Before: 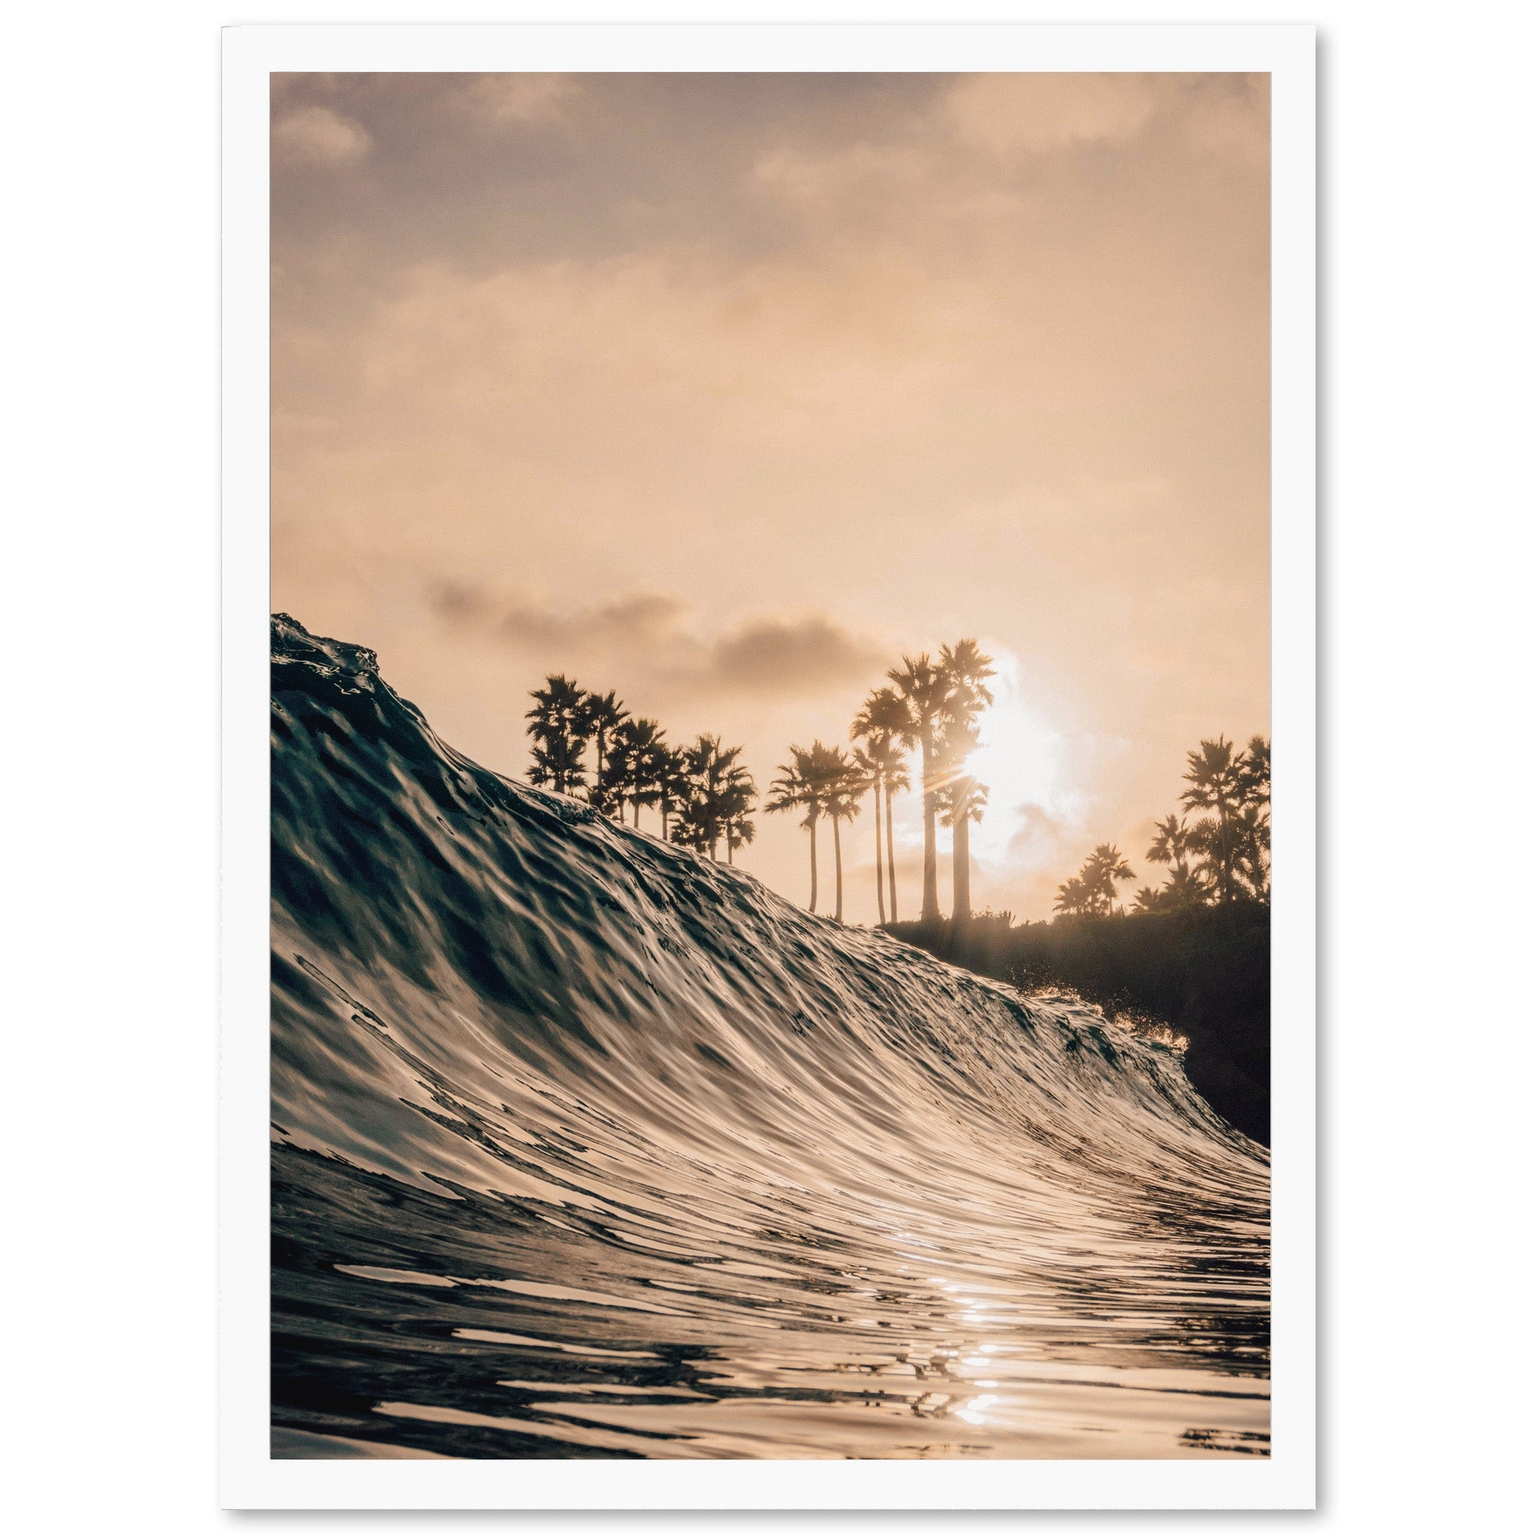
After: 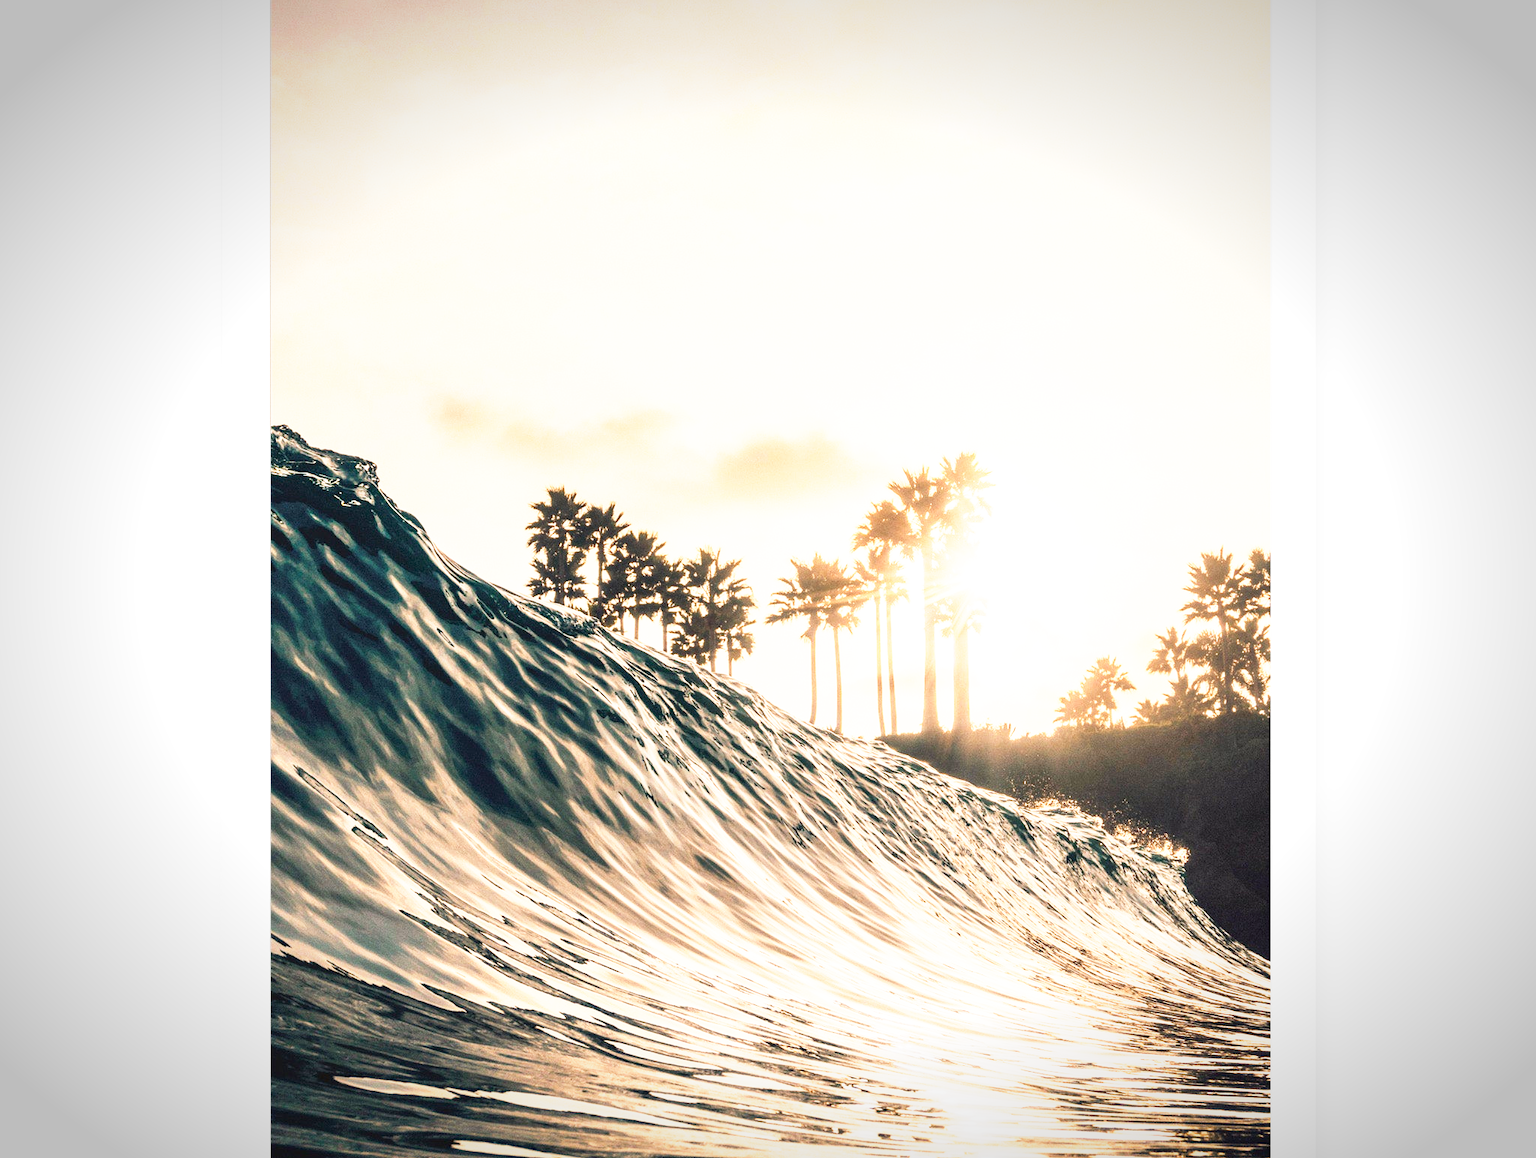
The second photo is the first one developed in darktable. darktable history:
base curve: curves: ch0 [(0, 0) (0.495, 0.917) (1, 1)], preserve colors none
crop and rotate: top 12.303%, bottom 12.211%
vignetting: saturation 0.386, automatic ratio true, unbound false
exposure: exposure 0.578 EV, compensate highlight preservation false
